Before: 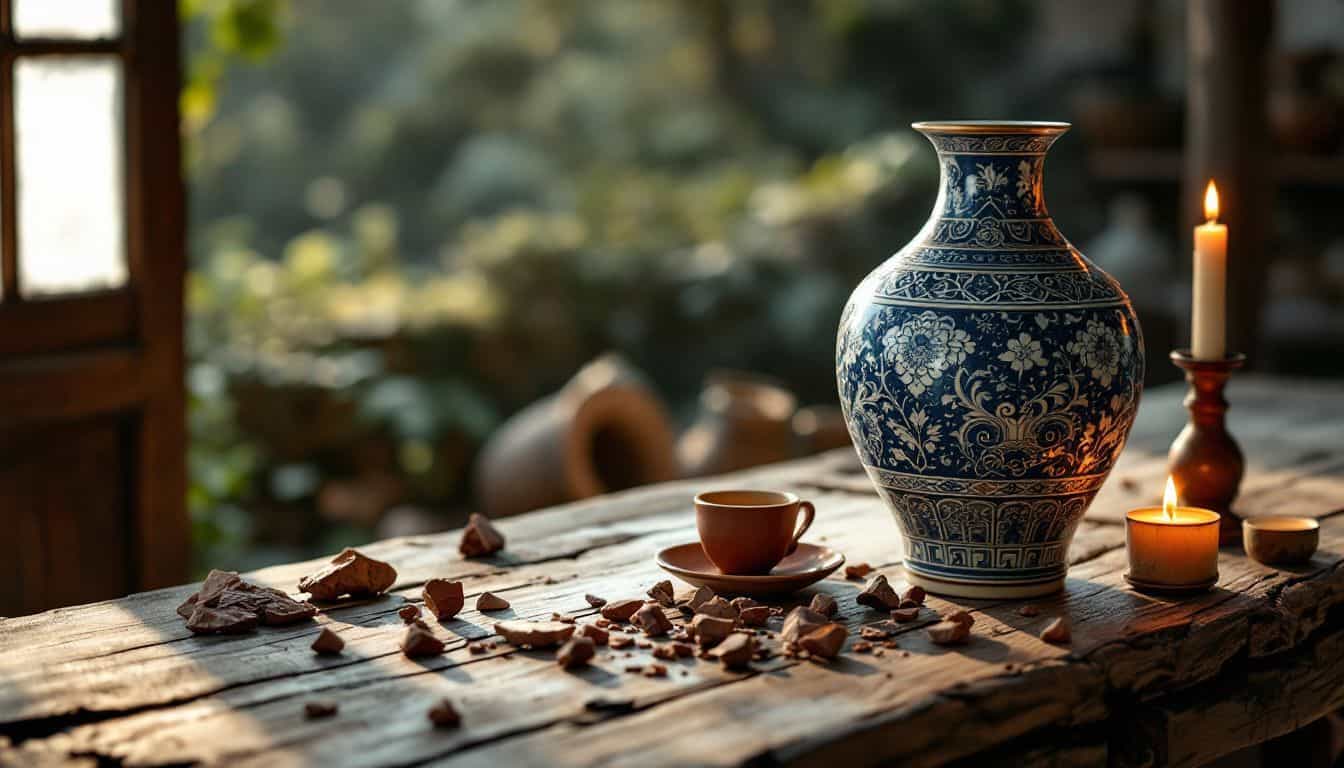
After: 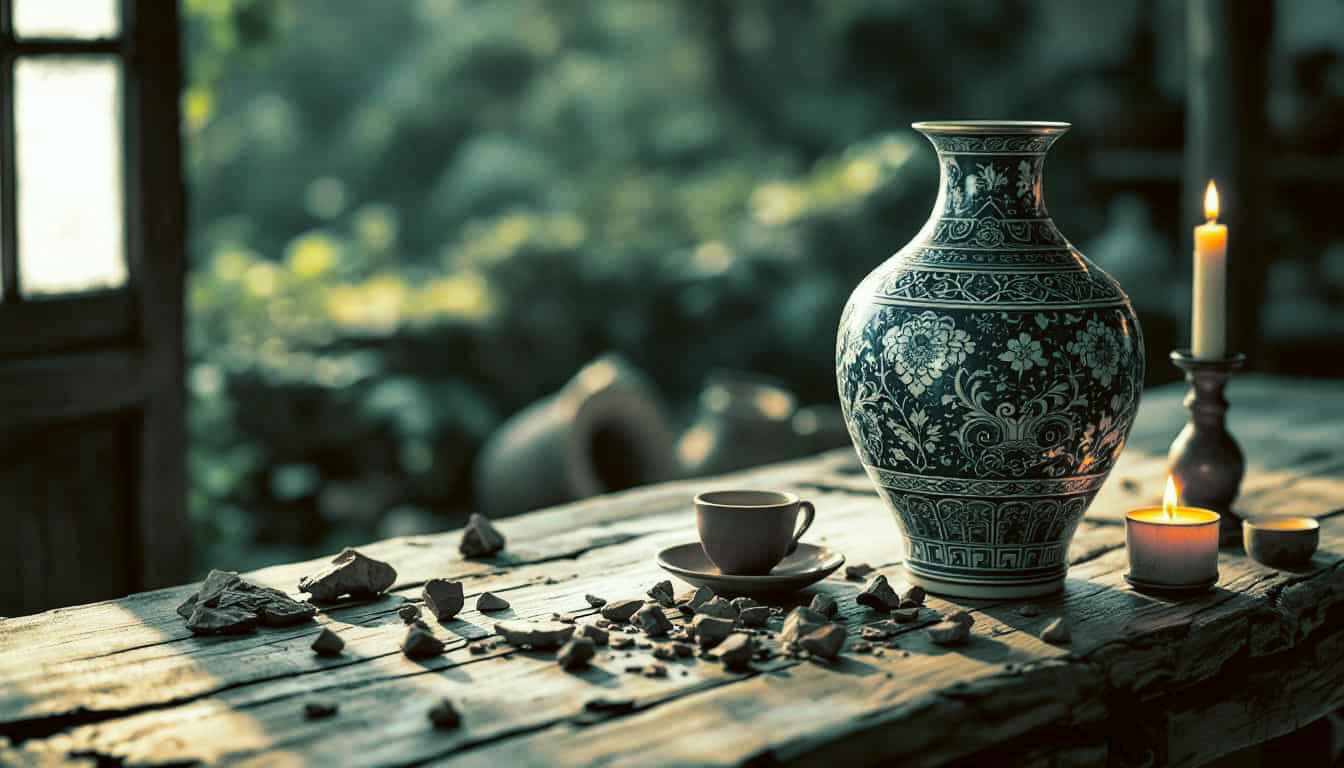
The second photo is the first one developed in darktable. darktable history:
tone curve: curves: ch0 [(0, 0) (0.003, 0.045) (0.011, 0.051) (0.025, 0.057) (0.044, 0.074) (0.069, 0.096) (0.1, 0.125) (0.136, 0.16) (0.177, 0.201) (0.224, 0.242) (0.277, 0.299) (0.335, 0.362) (0.399, 0.432) (0.468, 0.512) (0.543, 0.601) (0.623, 0.691) (0.709, 0.786) (0.801, 0.876) (0.898, 0.927) (1, 1)], preserve colors none
color correction: highlights a* -5.3, highlights b* 9.8, shadows a* 9.8, shadows b* 24.26
split-toning: shadows › hue 186.43°, highlights › hue 49.29°, compress 30.29%
white balance: red 0.954, blue 1.079
